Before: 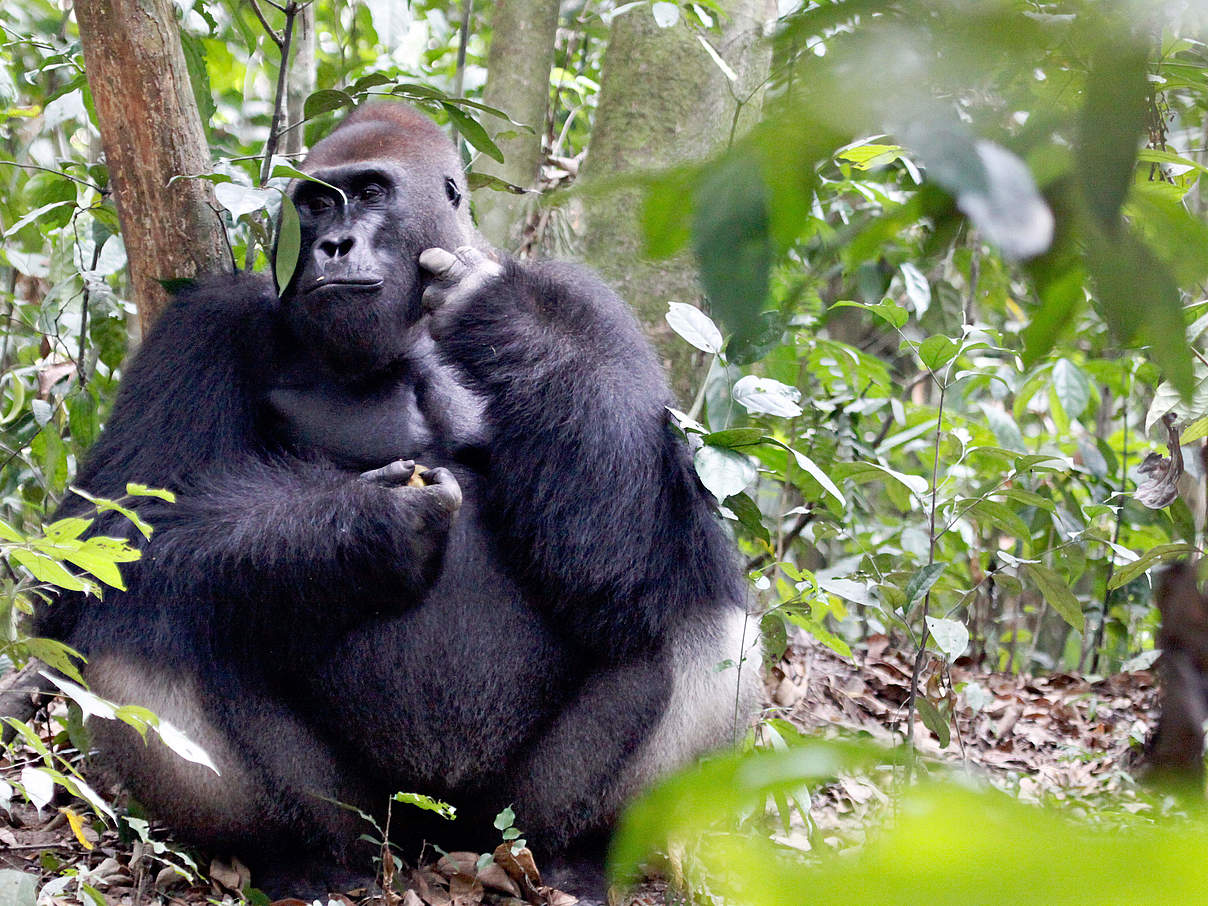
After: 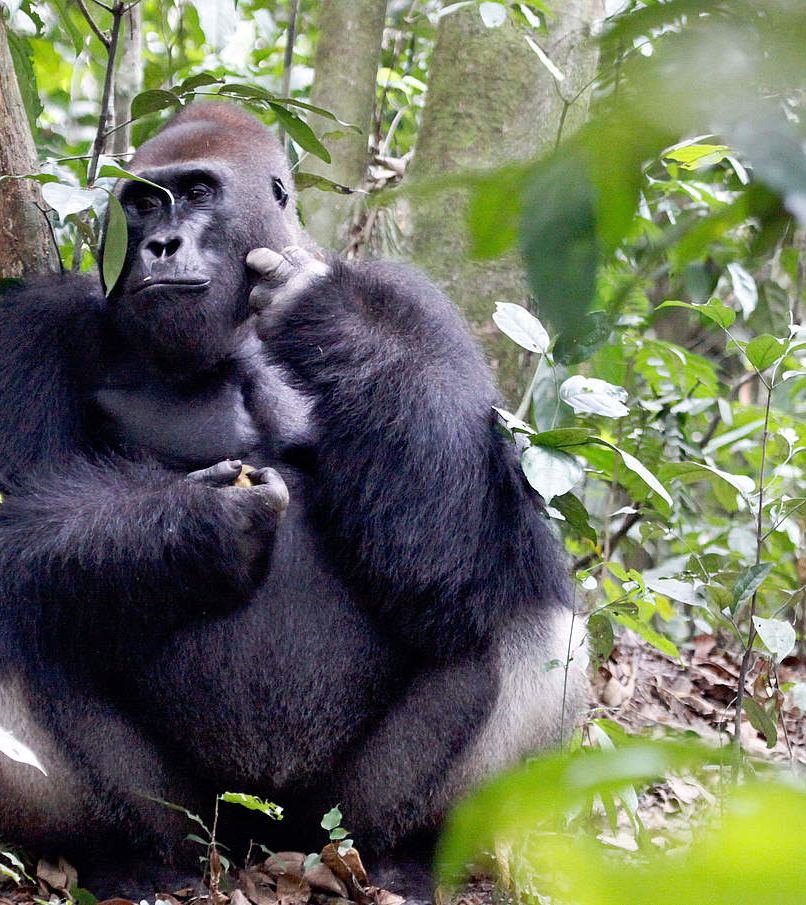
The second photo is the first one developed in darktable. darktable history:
crop and rotate: left 14.34%, right 18.937%
